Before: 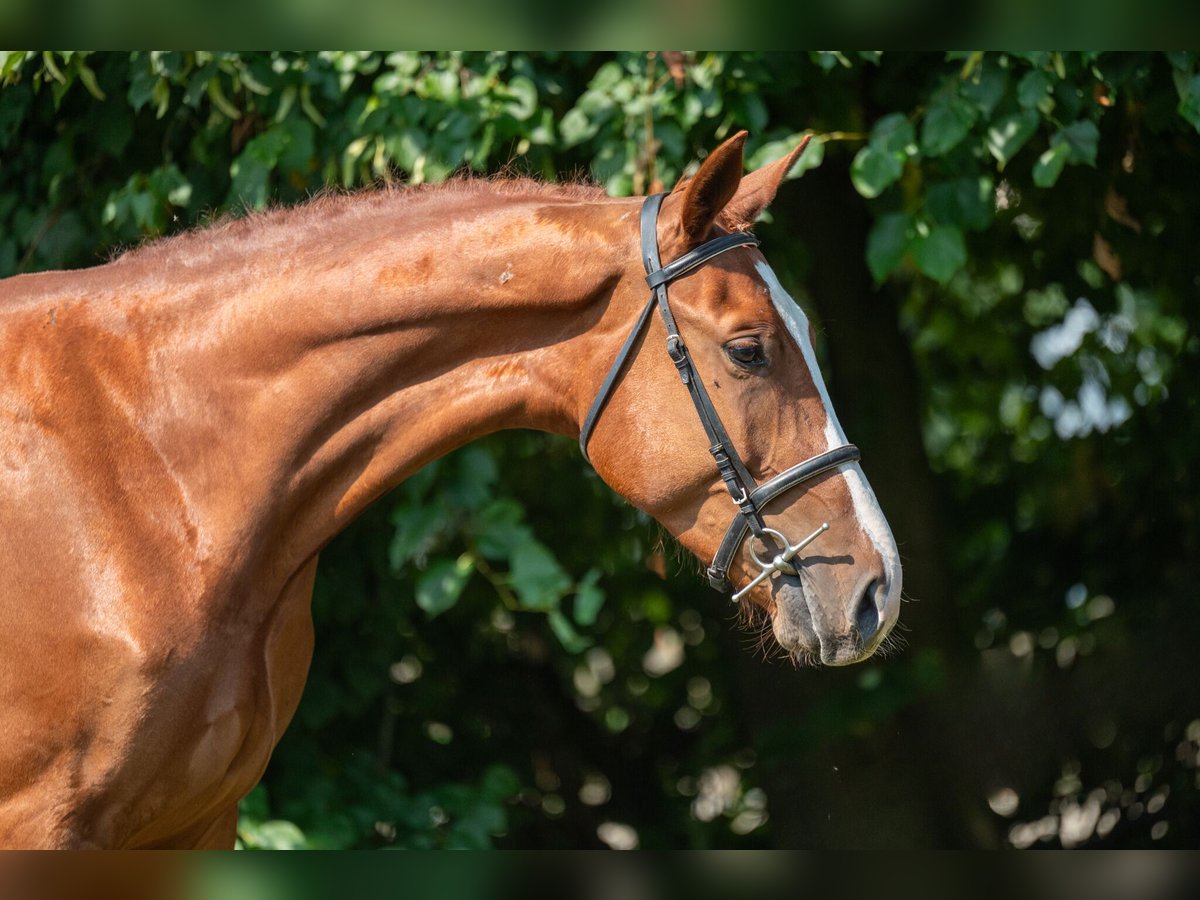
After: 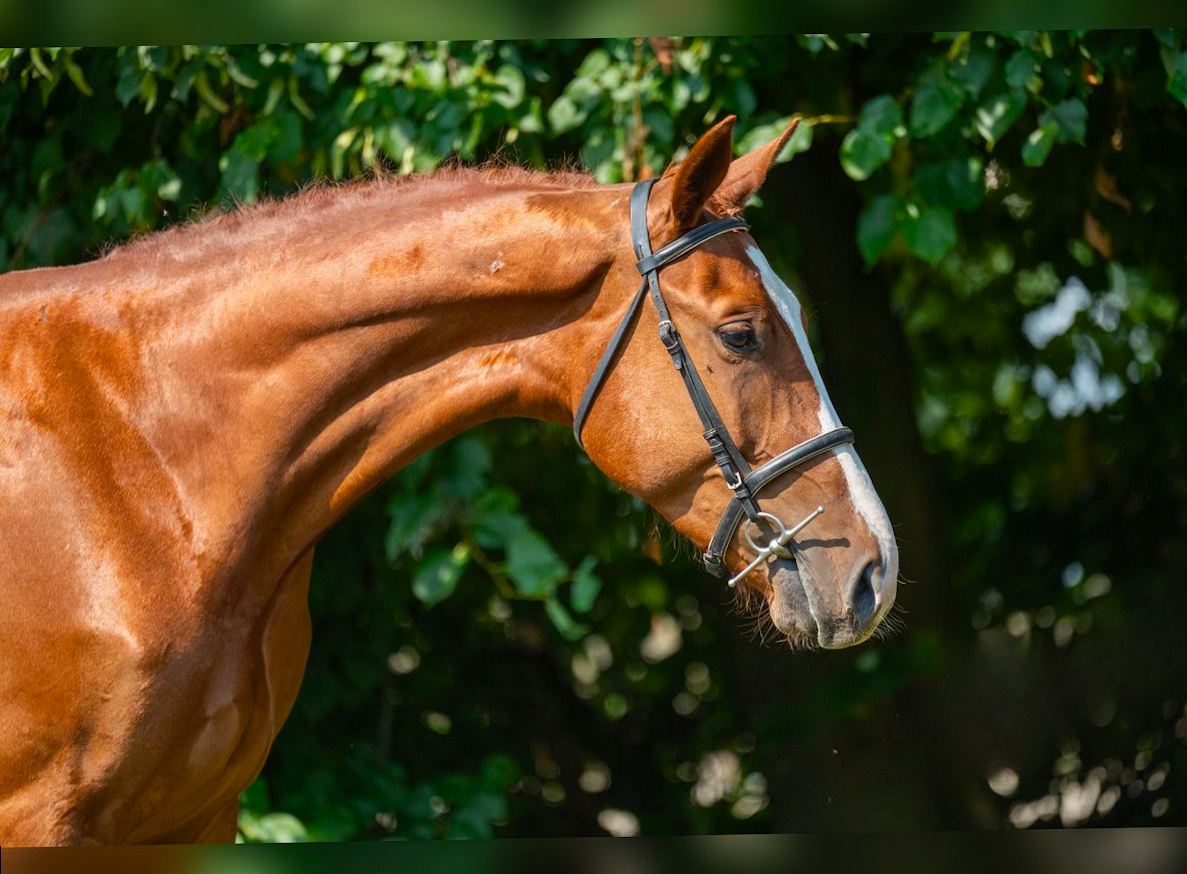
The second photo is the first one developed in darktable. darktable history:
color balance rgb: linear chroma grading › shadows -8%, linear chroma grading › global chroma 10%, perceptual saturation grading › global saturation 2%, perceptual saturation grading › highlights -2%, perceptual saturation grading › mid-tones 4%, perceptual saturation grading › shadows 8%, perceptual brilliance grading › global brilliance 2%, perceptual brilliance grading › highlights -4%, global vibrance 16%, saturation formula JzAzBz (2021)
rotate and perspective: rotation -1°, crop left 0.011, crop right 0.989, crop top 0.025, crop bottom 0.975
